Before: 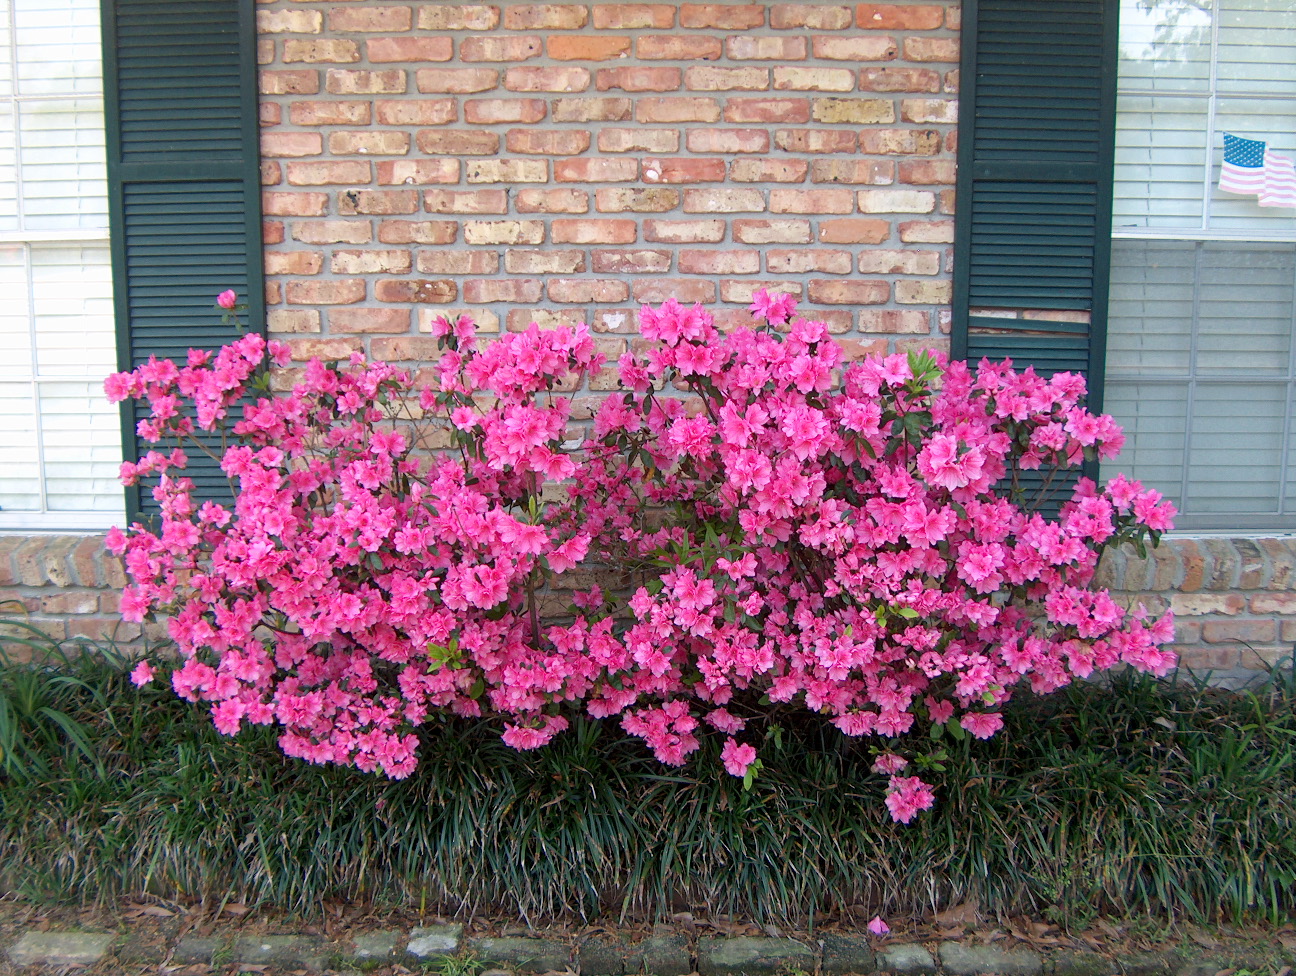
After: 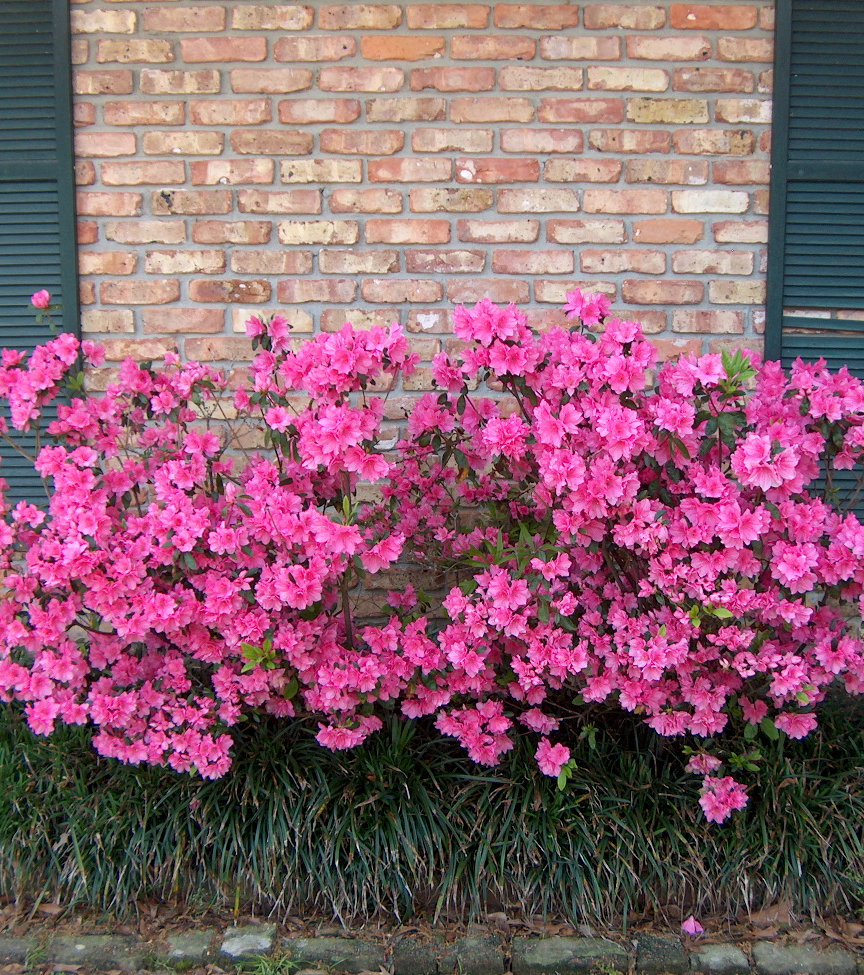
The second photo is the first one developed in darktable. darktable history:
crop and rotate: left 14.379%, right 18.941%
